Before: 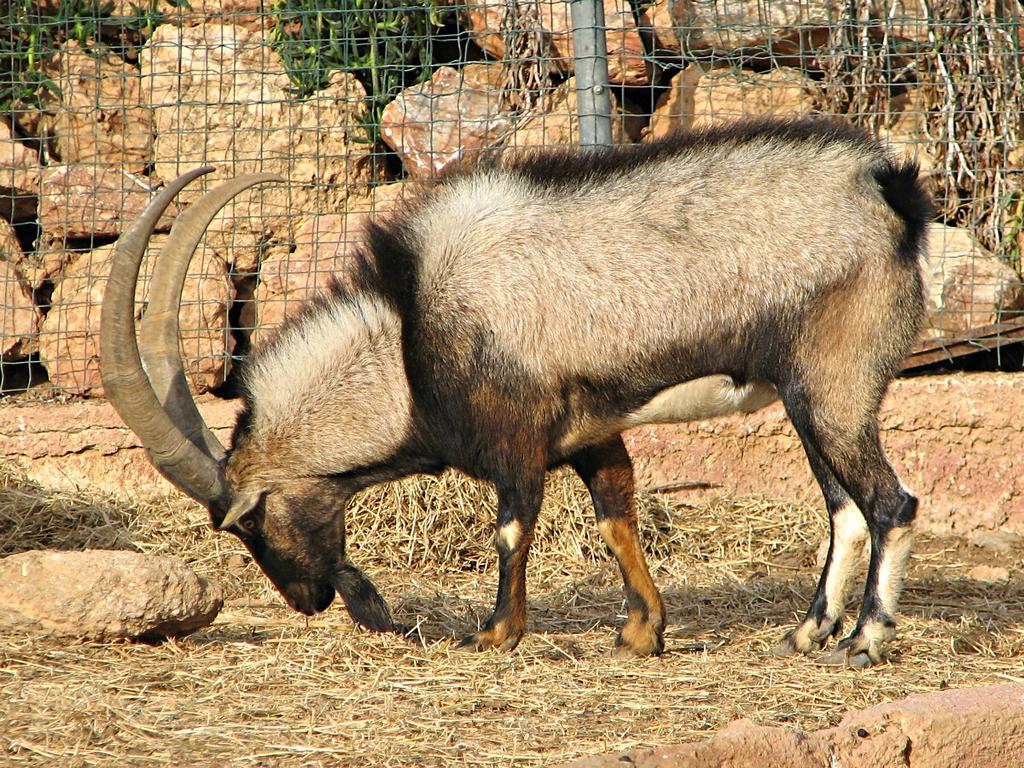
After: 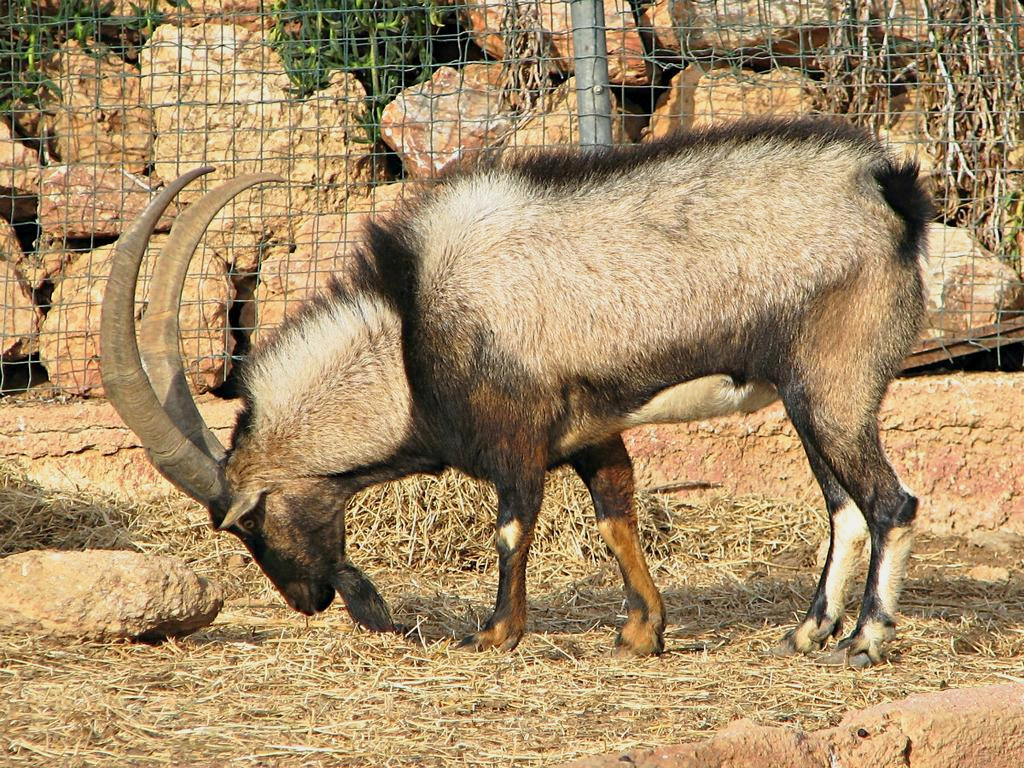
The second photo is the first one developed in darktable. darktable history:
contrast equalizer: octaves 7, y [[0.5, 0.488, 0.462, 0.461, 0.491, 0.5], [0.5 ×6], [0.5 ×6], [0 ×6], [0 ×6]], mix 0.297
tone curve: curves: ch0 [(0.013, 0) (0.061, 0.068) (0.239, 0.256) (0.502, 0.505) (0.683, 0.676) (0.761, 0.773) (0.858, 0.858) (0.987, 0.945)]; ch1 [(0, 0) (0.172, 0.123) (0.304, 0.288) (0.414, 0.44) (0.472, 0.473) (0.502, 0.508) (0.521, 0.528) (0.583, 0.595) (0.654, 0.673) (0.728, 0.761) (1, 1)]; ch2 [(0, 0) (0.411, 0.424) (0.485, 0.476) (0.502, 0.502) (0.553, 0.557) (0.57, 0.576) (1, 1)], preserve colors none
